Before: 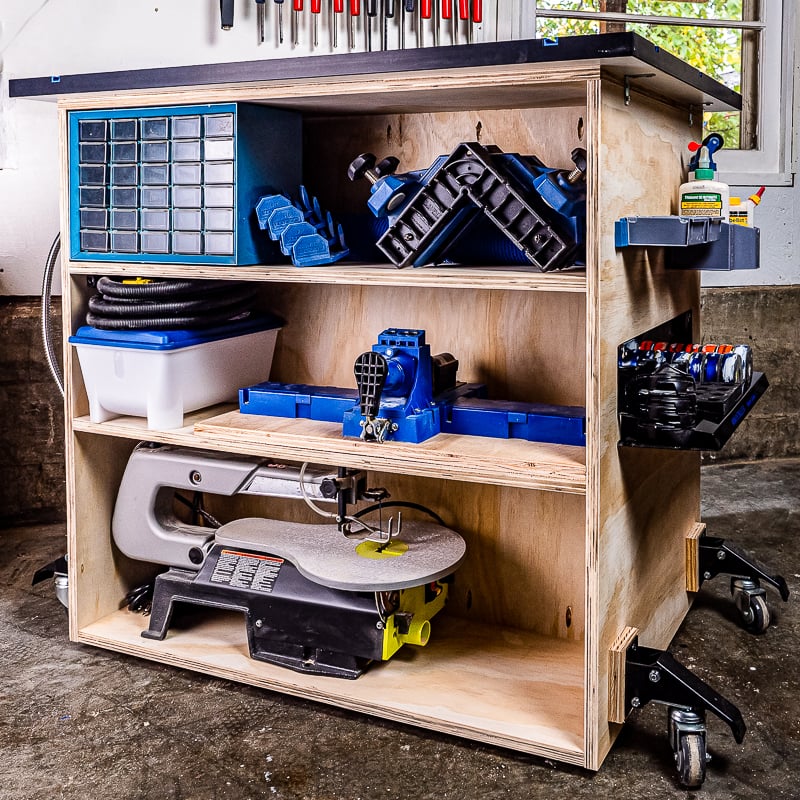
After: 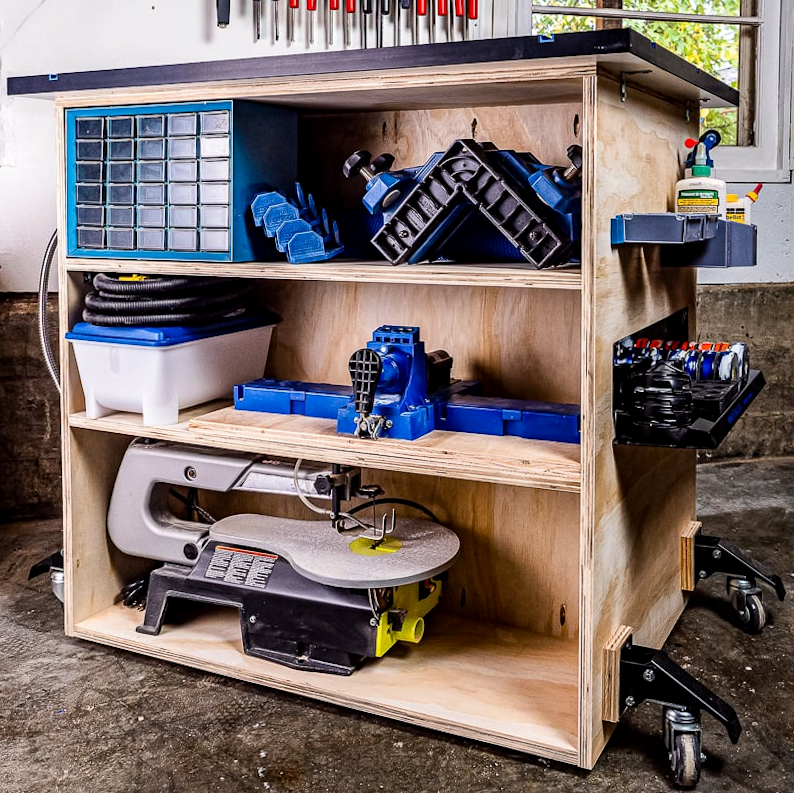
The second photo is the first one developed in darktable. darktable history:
exposure: black level correction 0.001, compensate highlight preservation false
rotate and perspective: rotation 0.192°, lens shift (horizontal) -0.015, crop left 0.005, crop right 0.996, crop top 0.006, crop bottom 0.99
